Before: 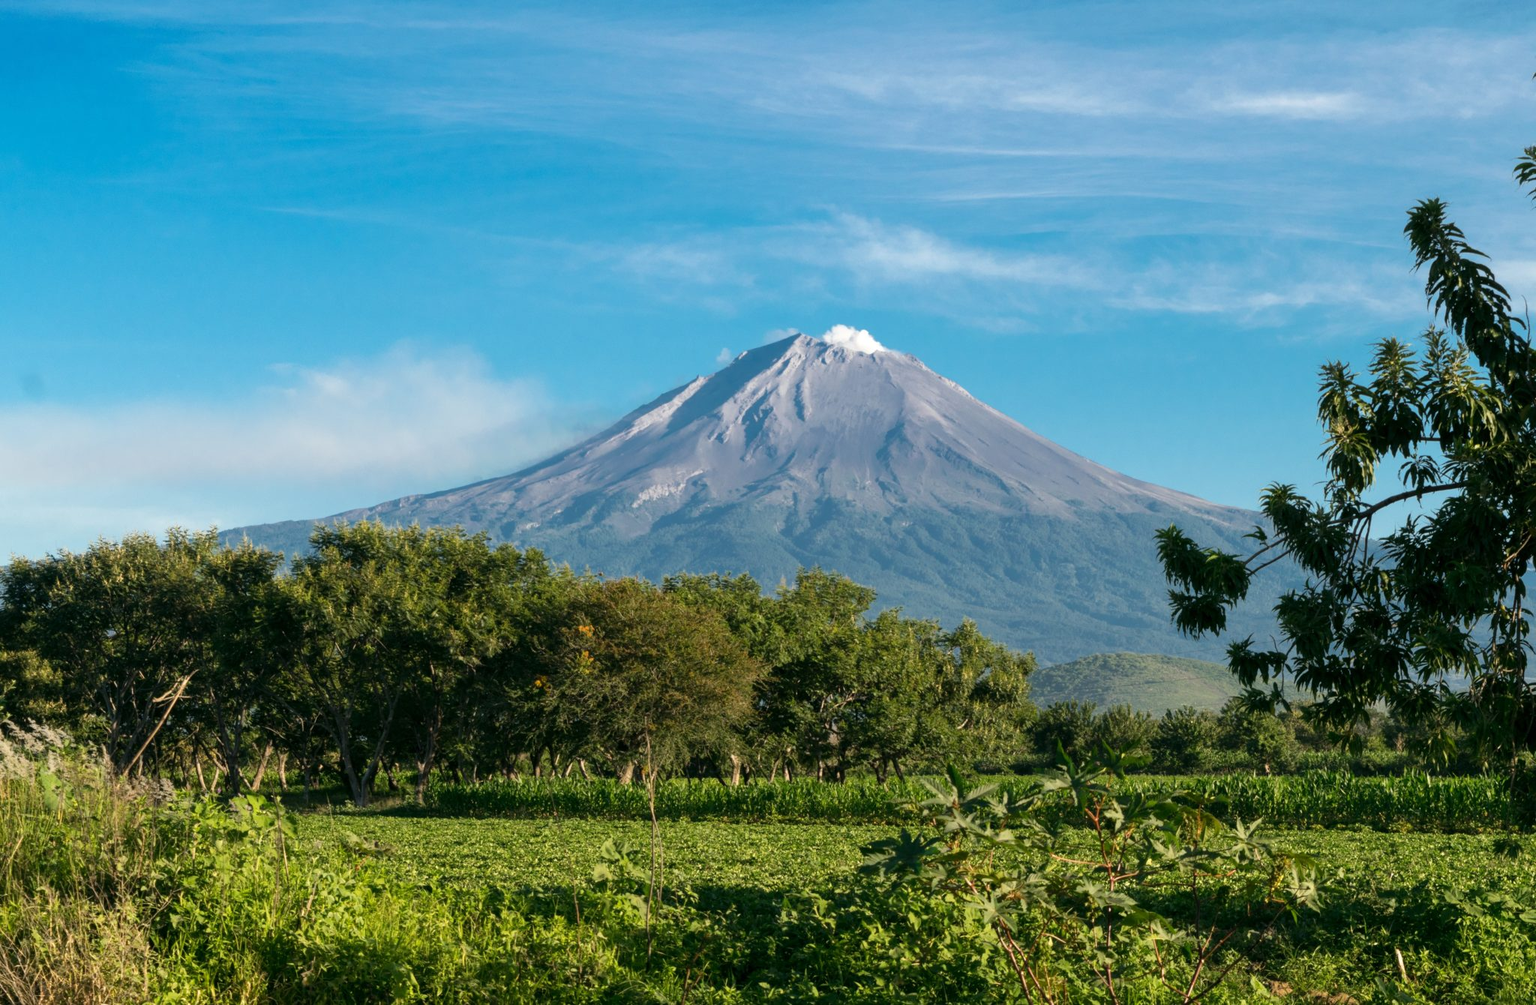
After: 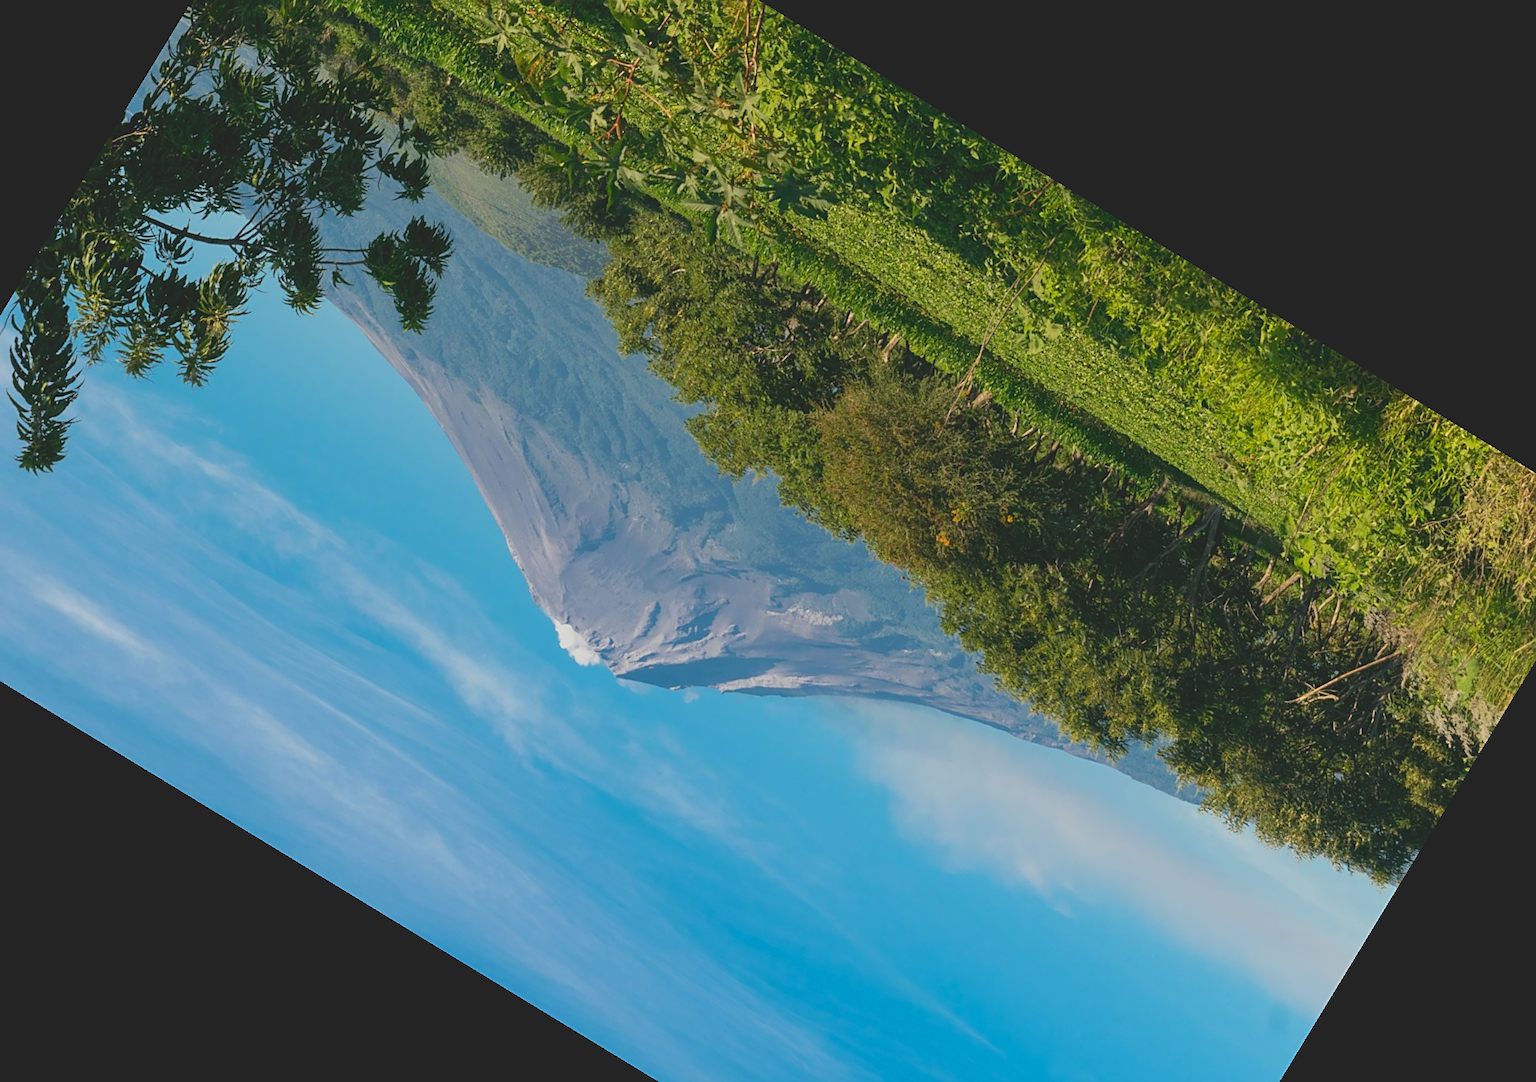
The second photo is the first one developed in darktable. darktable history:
crop and rotate: angle 148.68°, left 9.111%, top 15.603%, right 4.588%, bottom 17.041%
sharpen: on, module defaults
contrast brightness saturation: contrast -0.28
